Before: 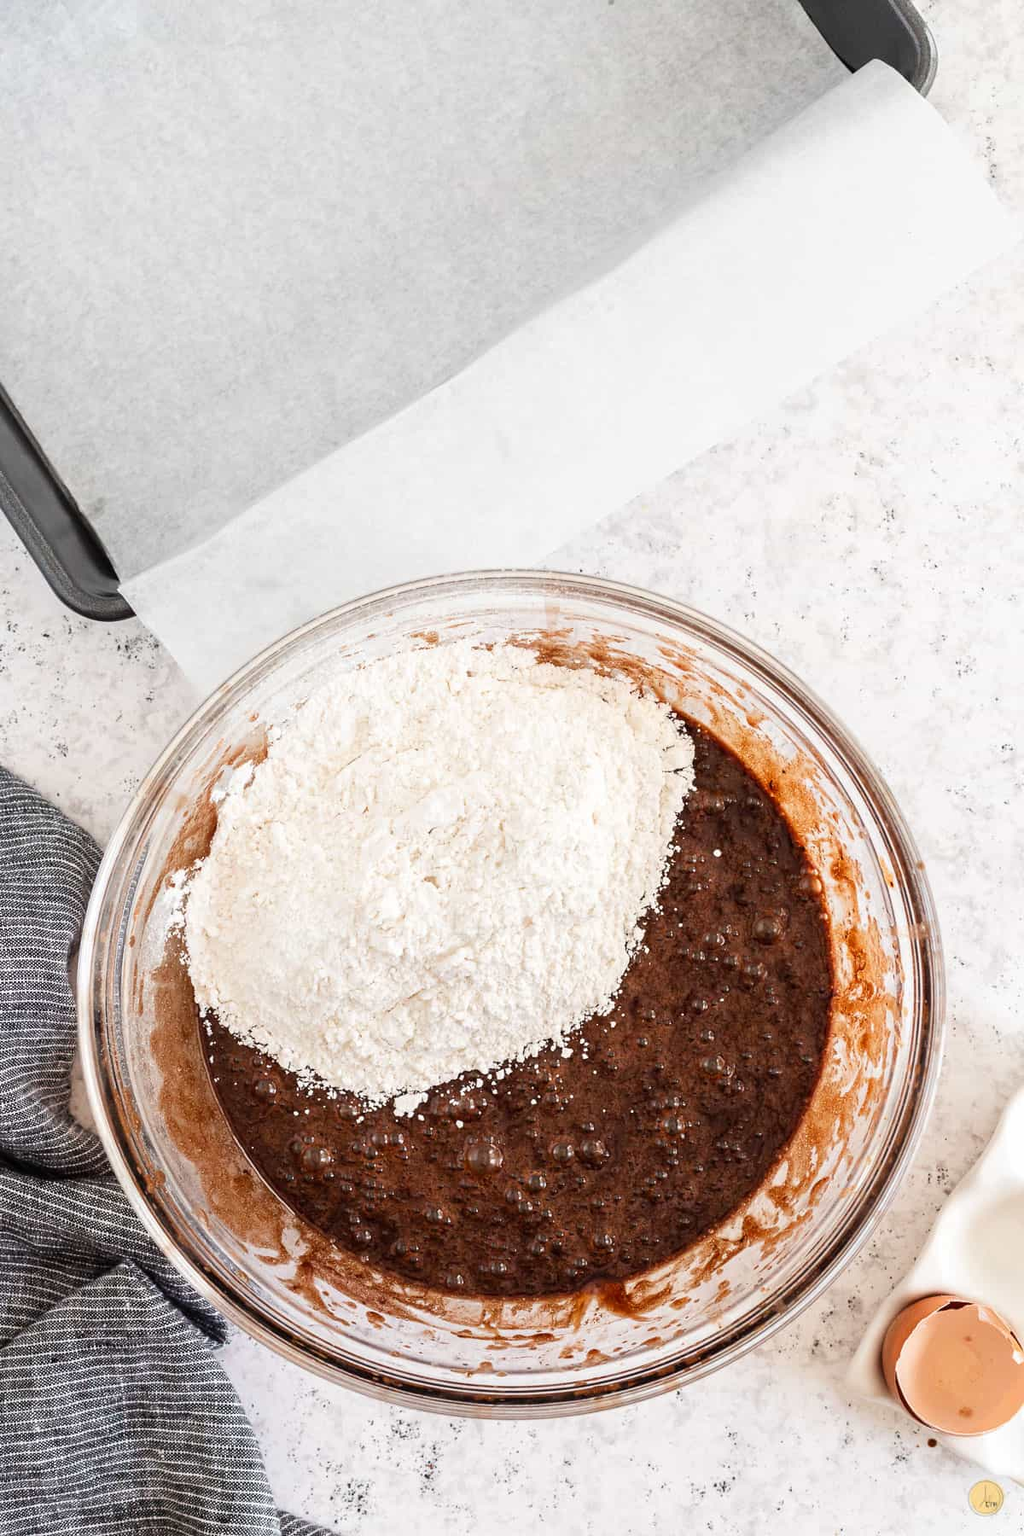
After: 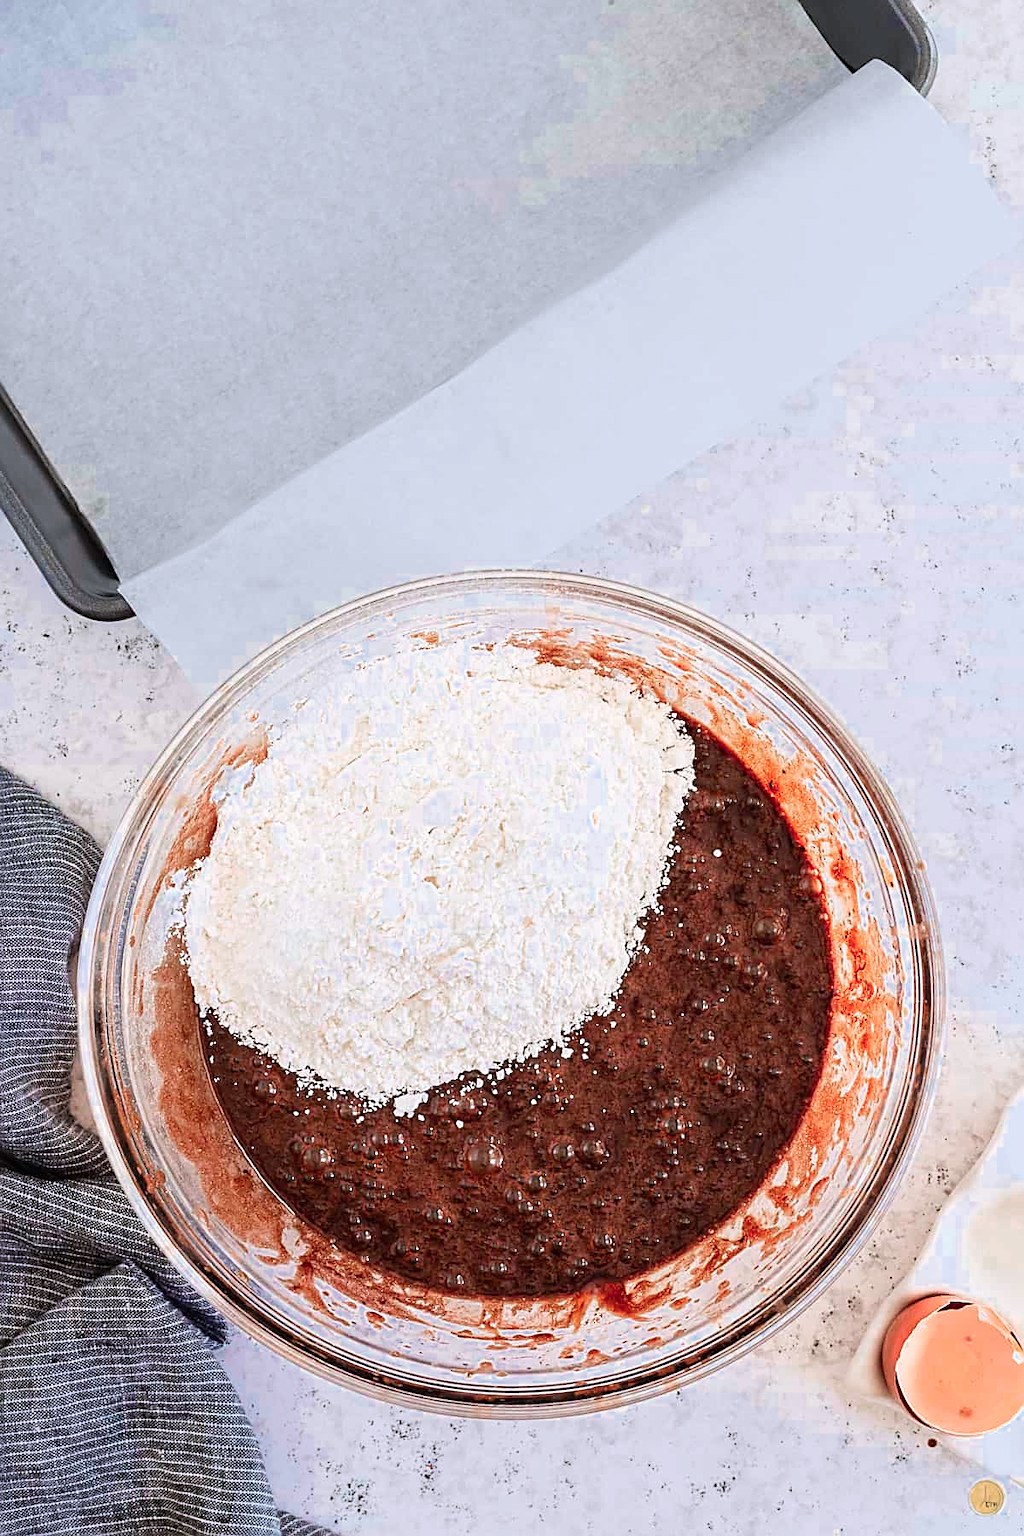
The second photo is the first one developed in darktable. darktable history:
color zones: curves: ch0 [(0, 0.553) (0.123, 0.58) (0.23, 0.419) (0.468, 0.155) (0.605, 0.132) (0.723, 0.063) (0.833, 0.172) (0.921, 0.468)]; ch1 [(0.025, 0.645) (0.229, 0.584) (0.326, 0.551) (0.537, 0.446) (0.599, 0.911) (0.708, 1) (0.805, 0.944)]; ch2 [(0.086, 0.468) (0.254, 0.464) (0.638, 0.564) (0.702, 0.592) (0.768, 0.564)]
sharpen: on, module defaults
color correction: highlights a* -0.132, highlights b* -5.25, shadows a* -0.135, shadows b* -0.09
